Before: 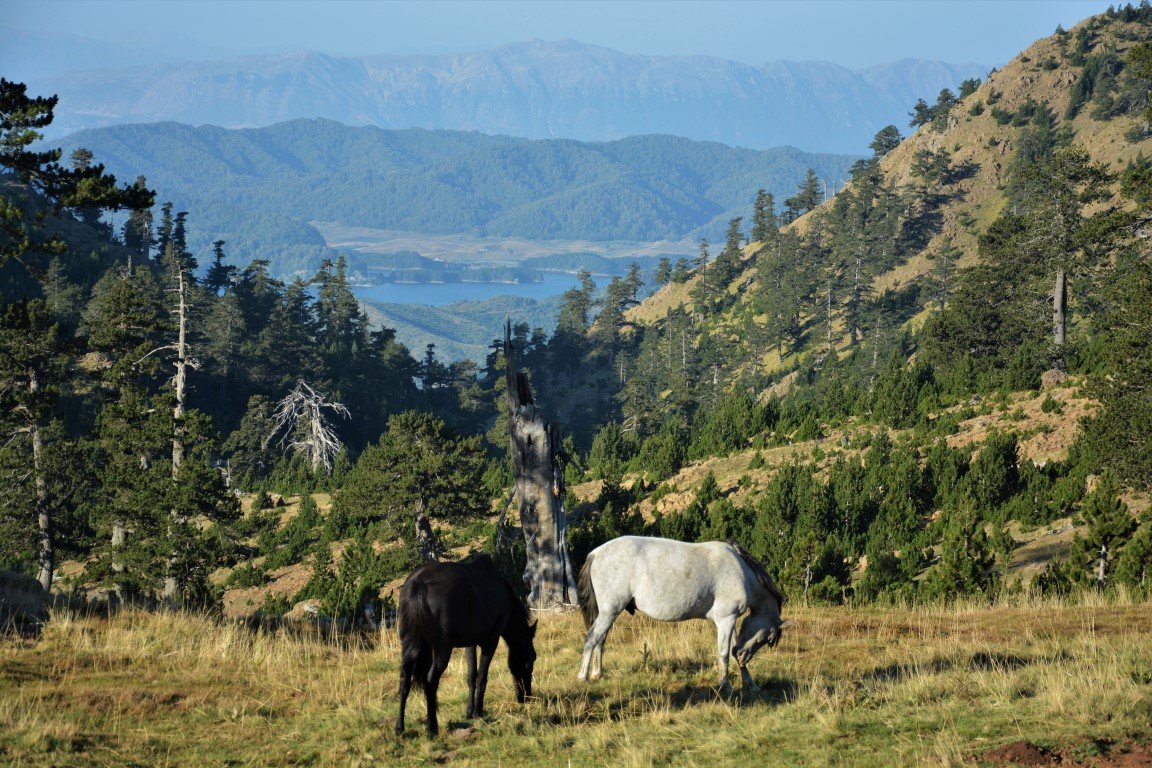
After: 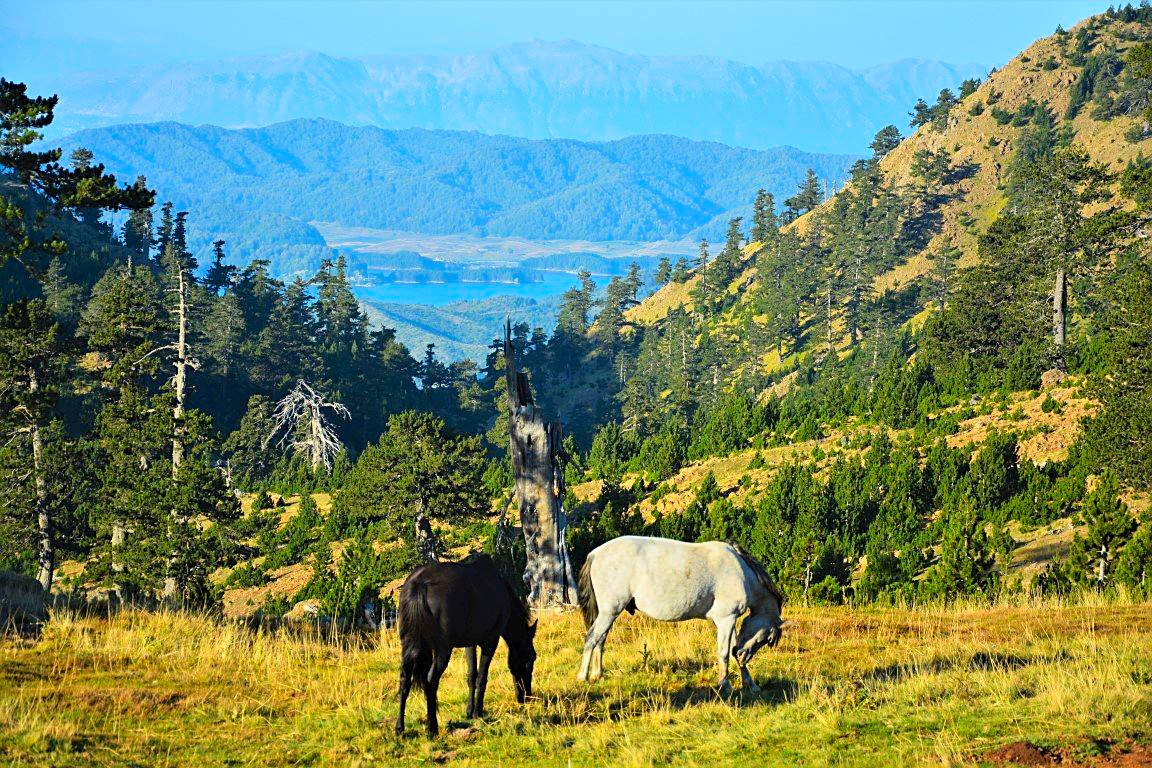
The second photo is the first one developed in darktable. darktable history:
tone equalizer: -8 EV -0.002 EV, -7 EV 0.005 EV, -6 EV -0.009 EV, -5 EV 0.011 EV, -4 EV -0.012 EV, -3 EV 0.007 EV, -2 EV -0.062 EV, -1 EV -0.293 EV, +0 EV -0.582 EV, smoothing diameter 2%, edges refinement/feathering 20, mask exposure compensation -1.57 EV, filter diffusion 5
sharpen: on, module defaults
contrast brightness saturation: contrast 0.2, brightness 0.2, saturation 0.8
white balance: red 1.009, blue 0.985
